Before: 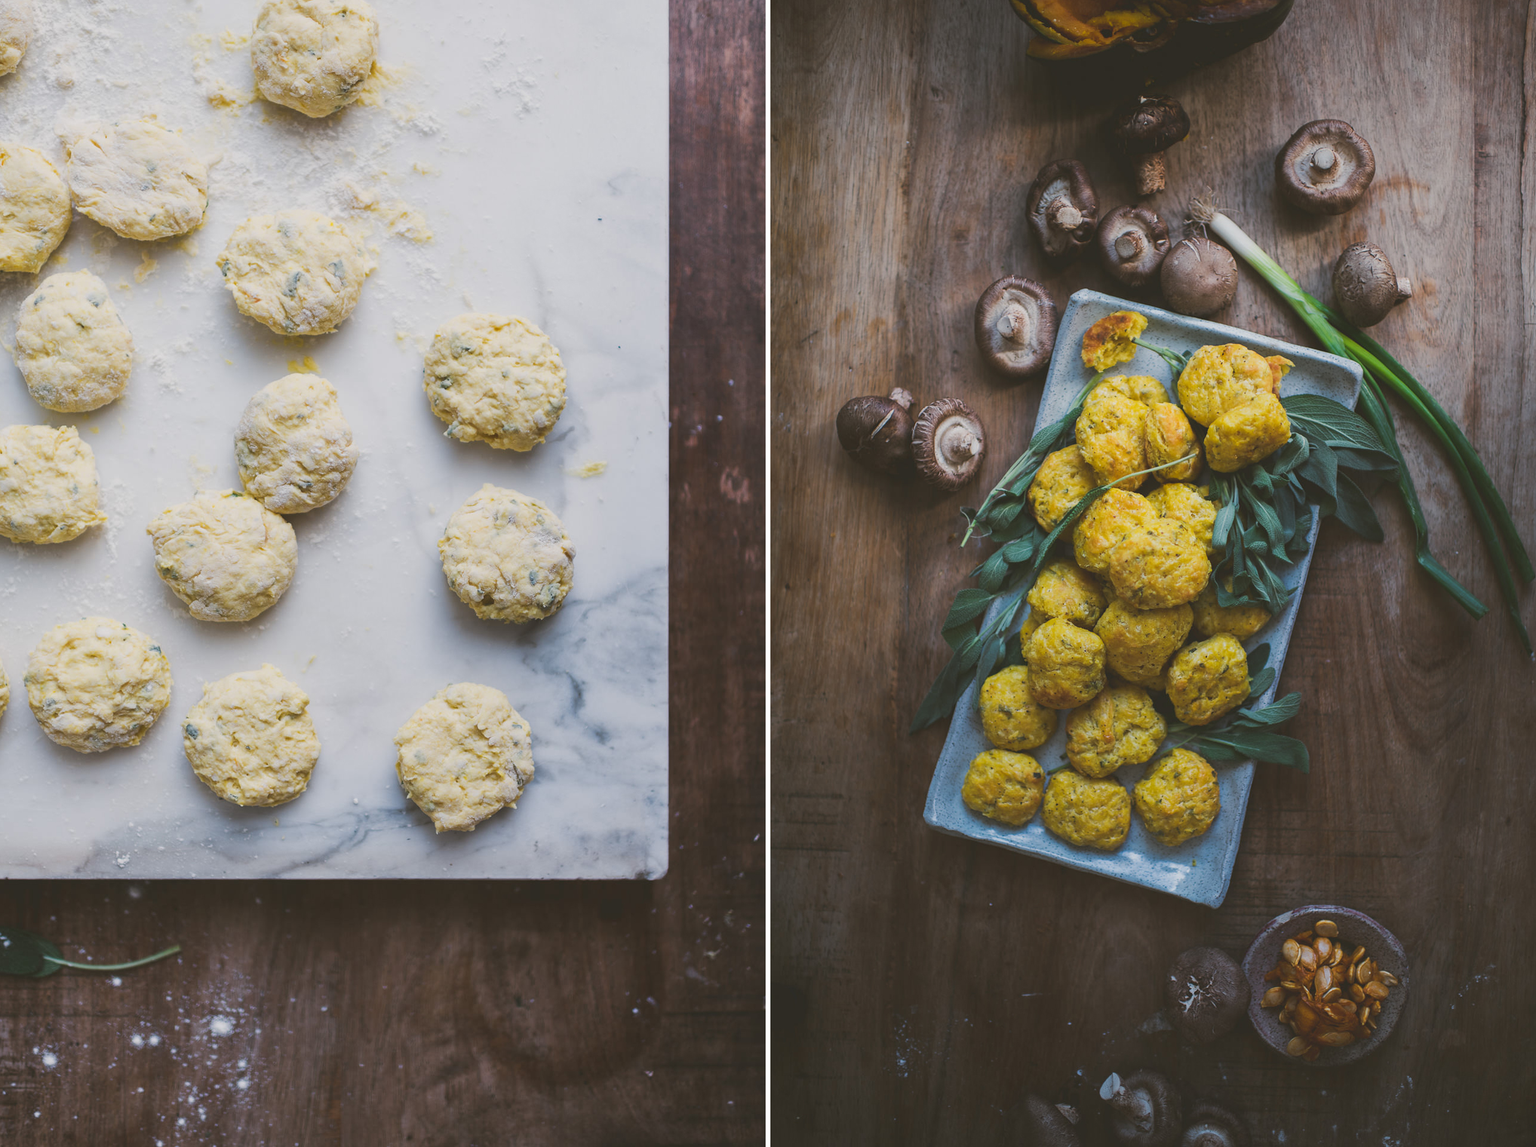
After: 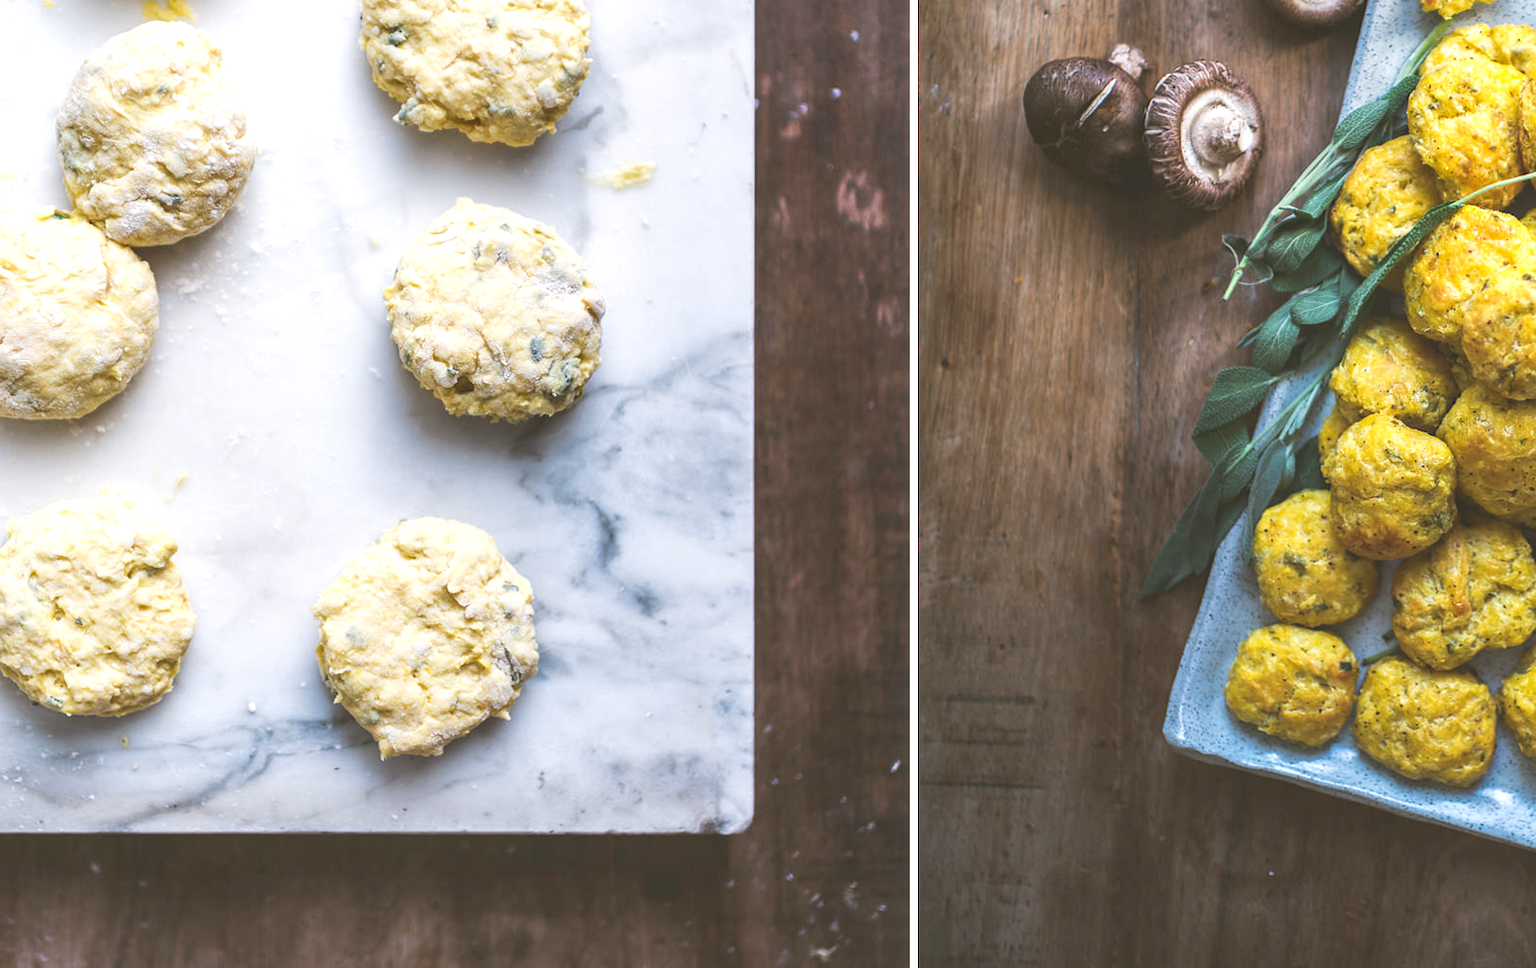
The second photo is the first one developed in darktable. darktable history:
exposure: exposure 0.749 EV, compensate highlight preservation false
local contrast: on, module defaults
crop: left 12.977%, top 31.455%, right 24.716%, bottom 15.89%
